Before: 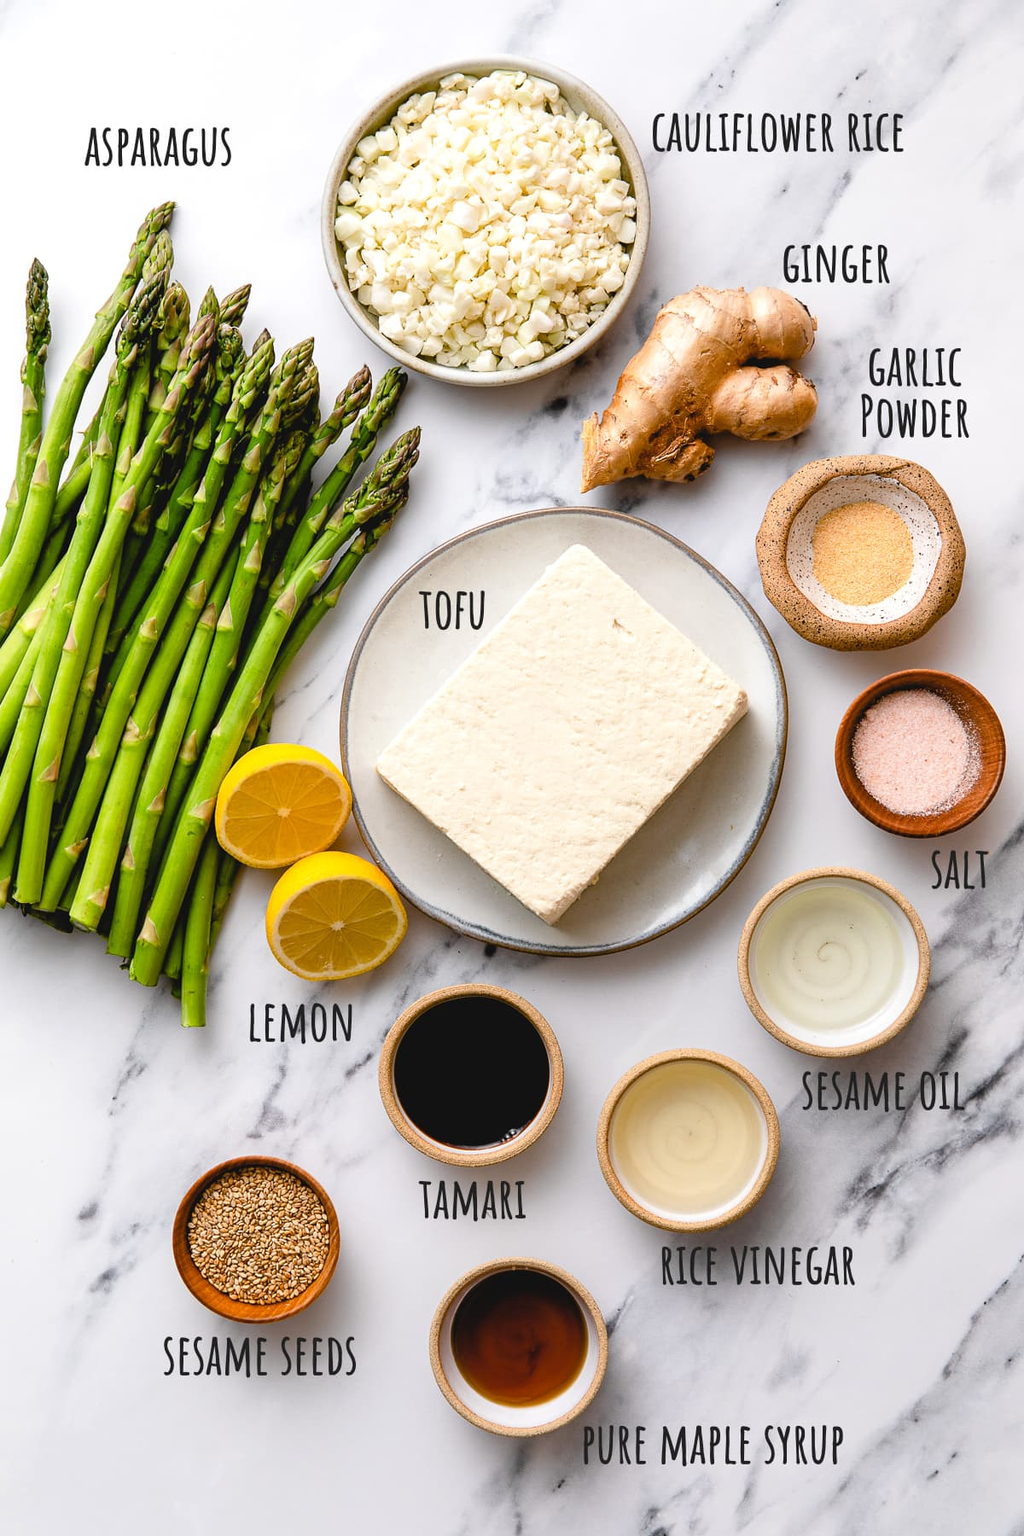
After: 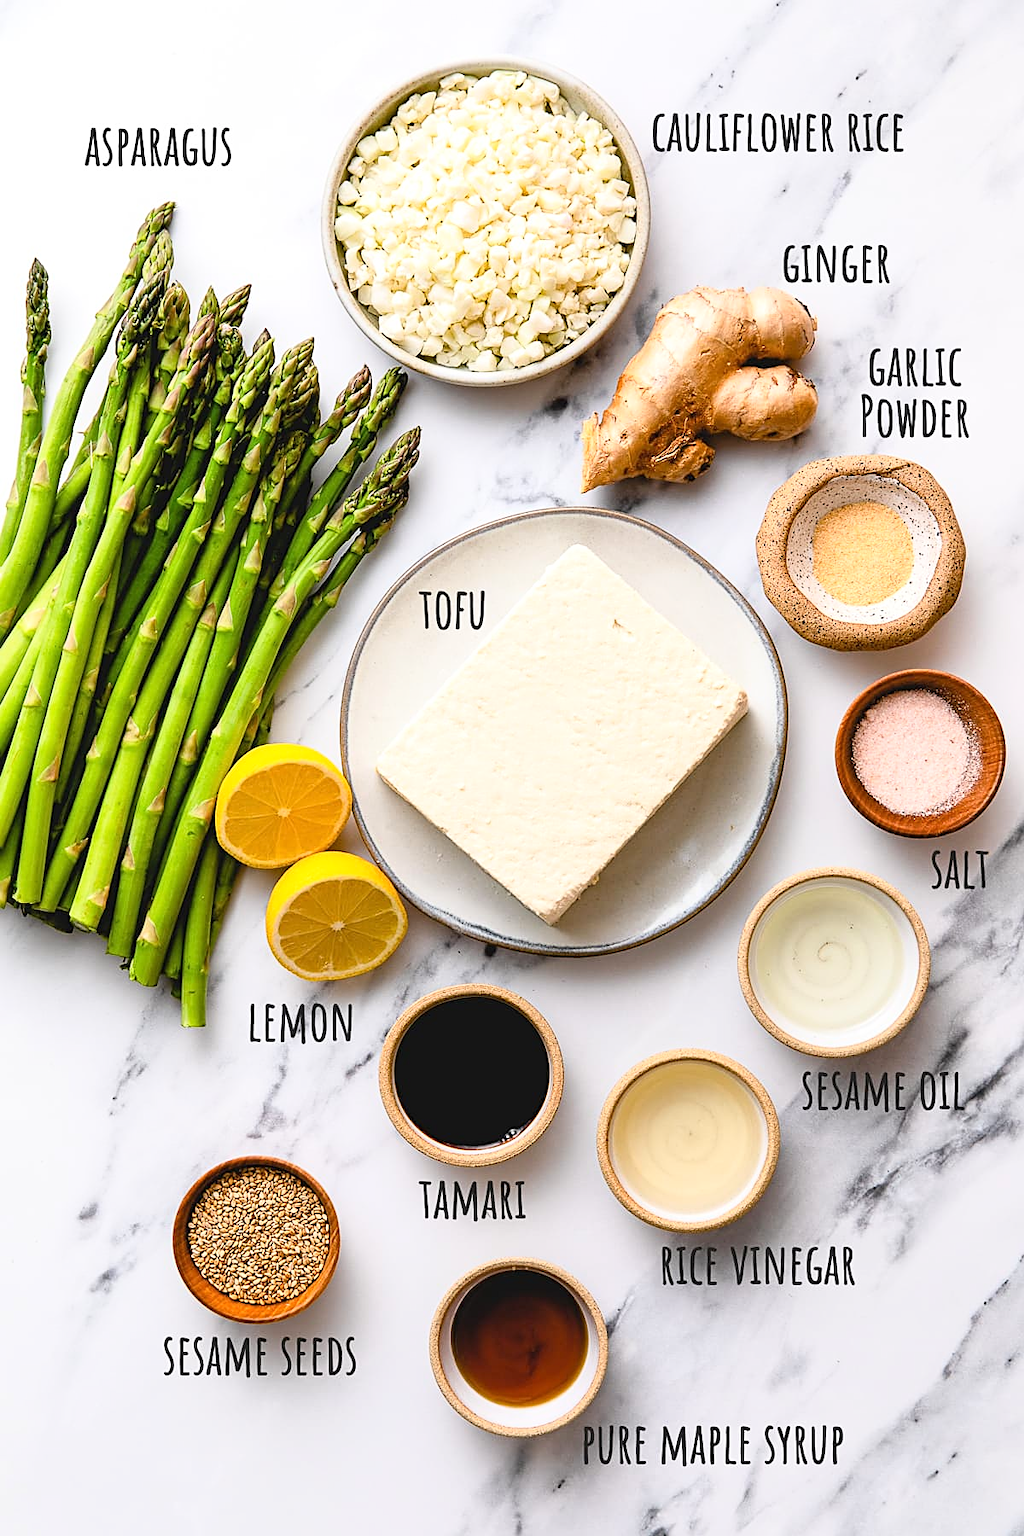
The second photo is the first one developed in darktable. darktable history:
base curve: curves: ch0 [(0, 0) (0.666, 0.806) (1, 1)]
sharpen: on, module defaults
rotate and perspective: automatic cropping original format, crop left 0, crop top 0
